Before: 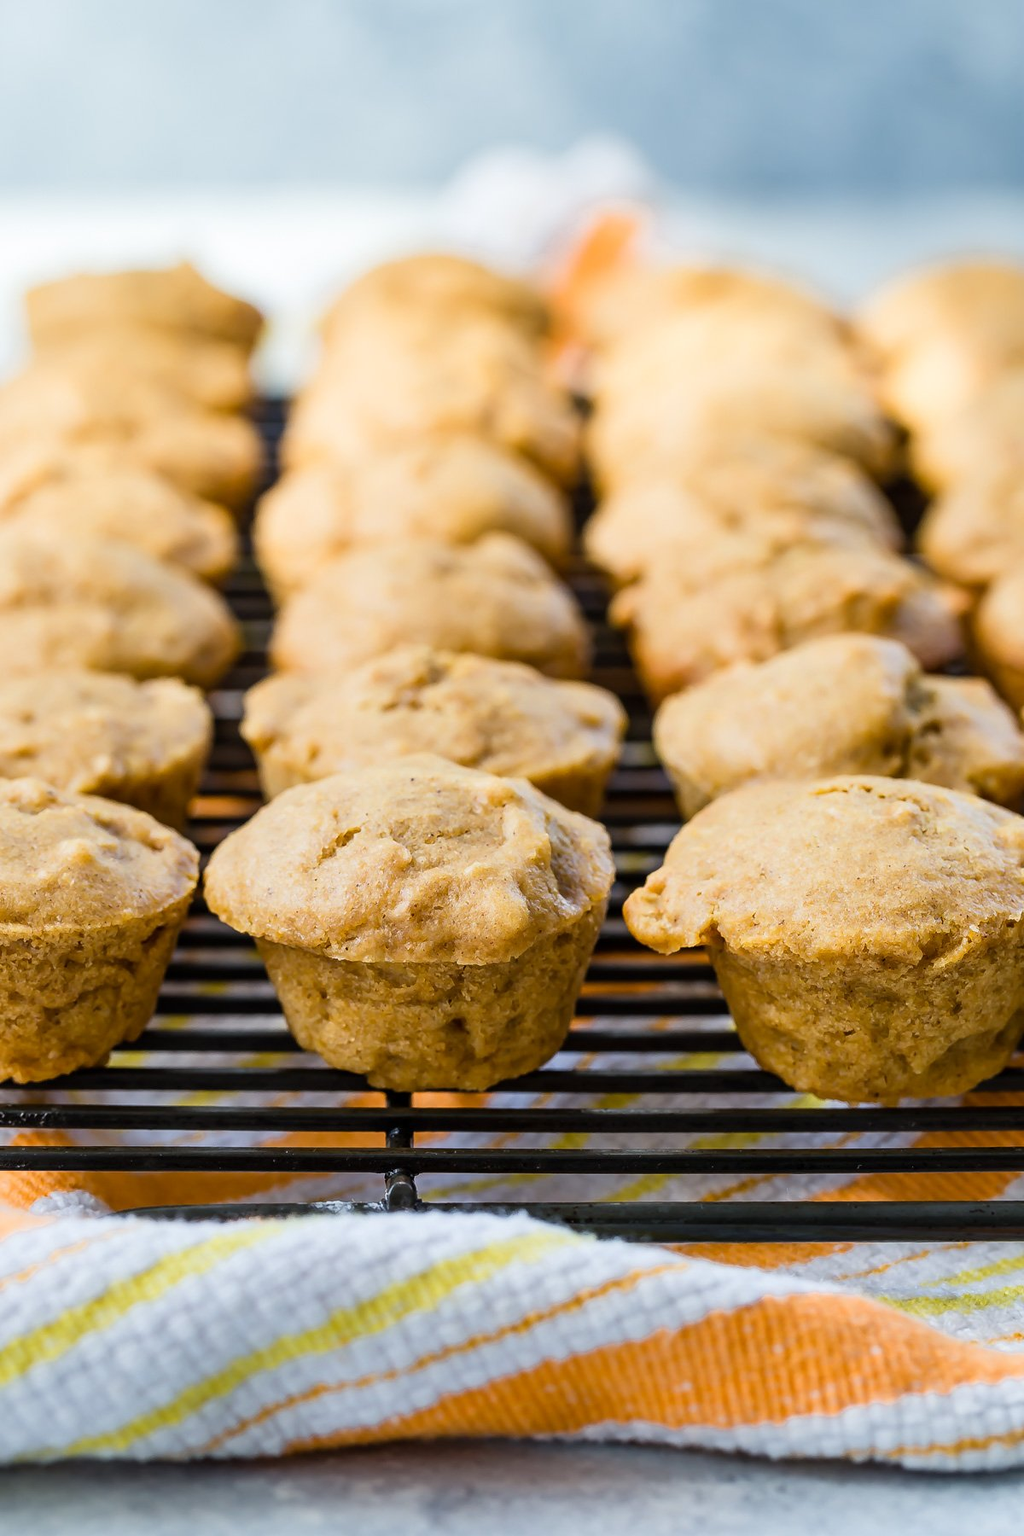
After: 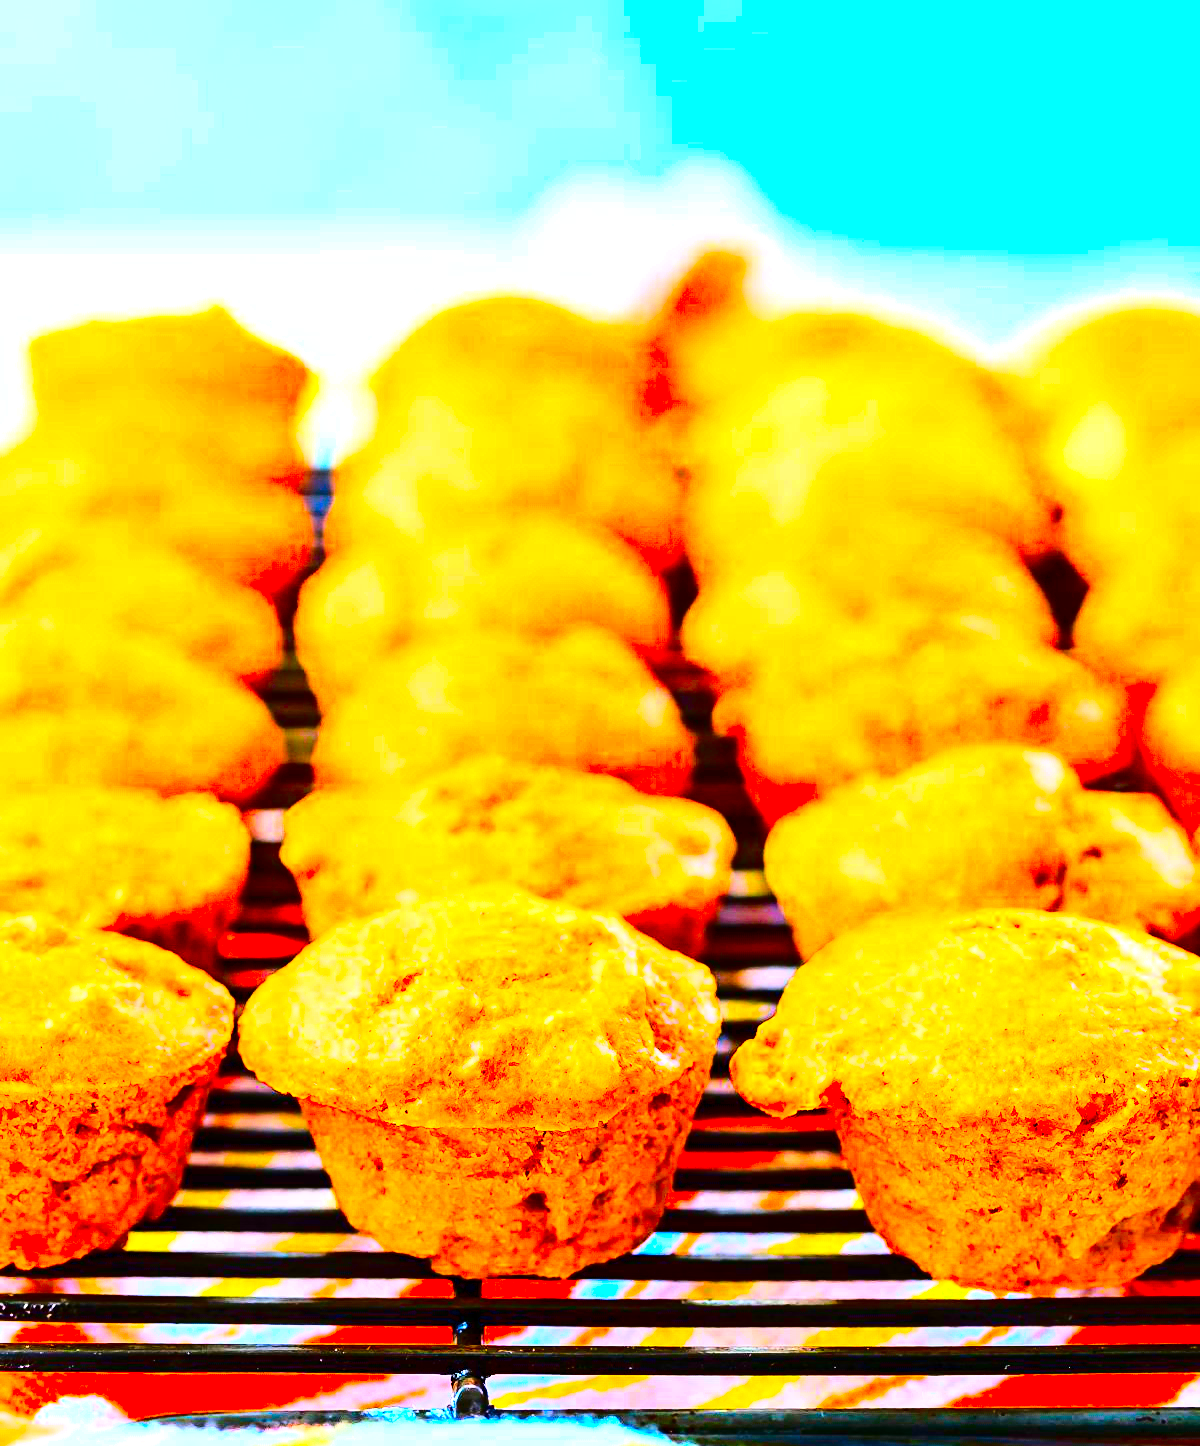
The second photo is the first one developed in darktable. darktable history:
sharpen: amount 0.2
base curve: curves: ch0 [(0, 0) (0.032, 0.037) (0.105, 0.228) (0.435, 0.76) (0.856, 0.983) (1, 1)]
tone equalizer: -8 EV -0.417 EV, -7 EV -0.389 EV, -6 EV -0.333 EV, -5 EV -0.222 EV, -3 EV 0.222 EV, -2 EV 0.333 EV, -1 EV 0.389 EV, +0 EV 0.417 EV, edges refinement/feathering 500, mask exposure compensation -1.57 EV, preserve details no
contrast brightness saturation: contrast 0.19, brightness -0.11, saturation 0.21
crop: bottom 19.644%
color balance rgb: linear chroma grading › global chroma 15%, perceptual saturation grading › global saturation 30%
color correction: highlights a* 1.59, highlights b* -1.7, saturation 2.48
exposure: black level correction 0, exposure 1.2 EV, compensate exposure bias true, compensate highlight preservation false
